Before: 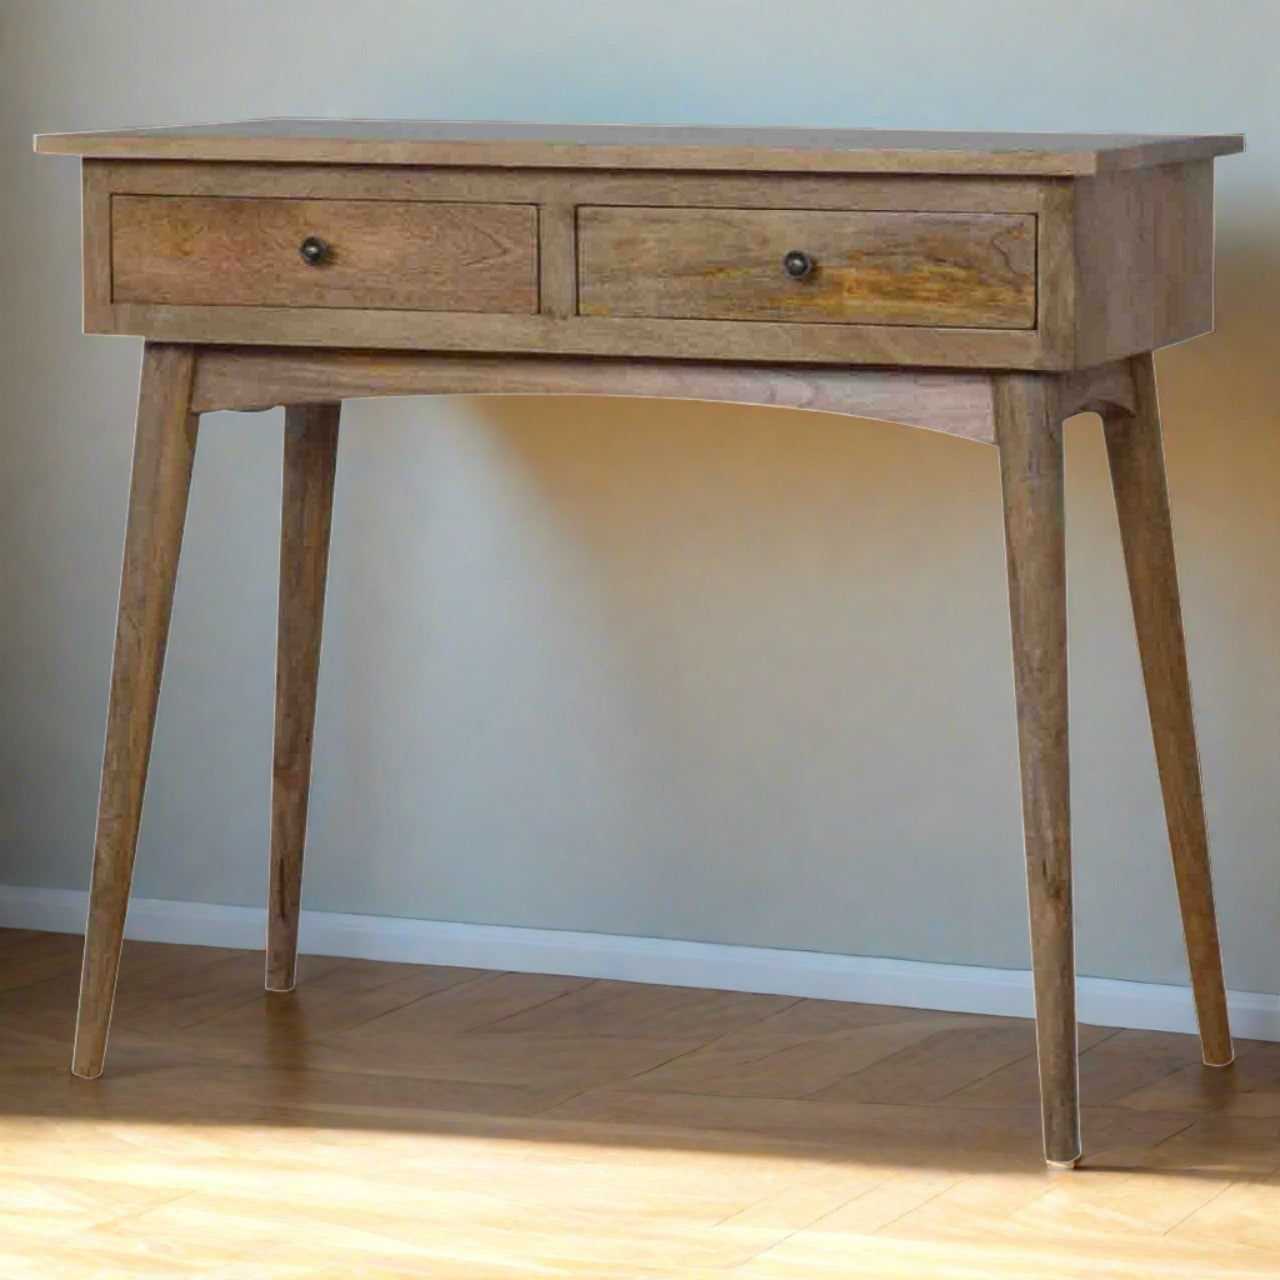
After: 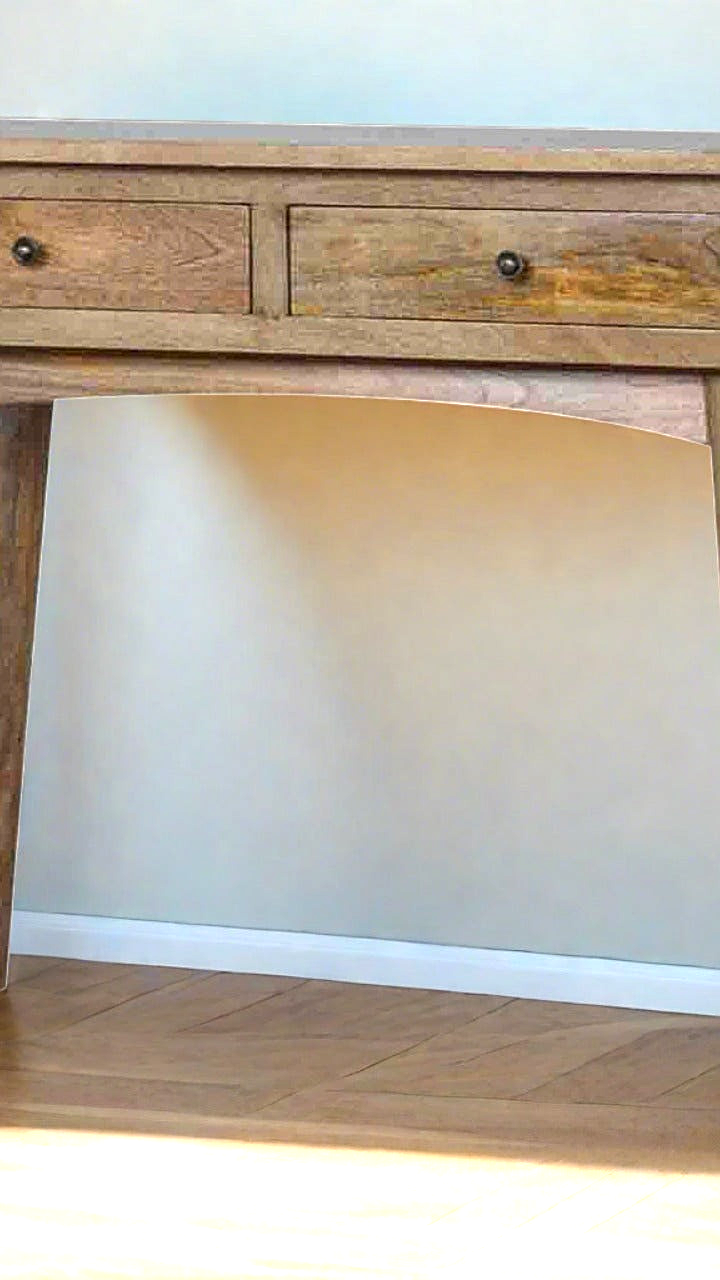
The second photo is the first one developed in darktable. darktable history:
local contrast: on, module defaults
crop and rotate: left 22.516%, right 21.234%
exposure: black level correction 0, exposure 0.7 EV, compensate exposure bias true, compensate highlight preservation false
sharpen: on, module defaults
